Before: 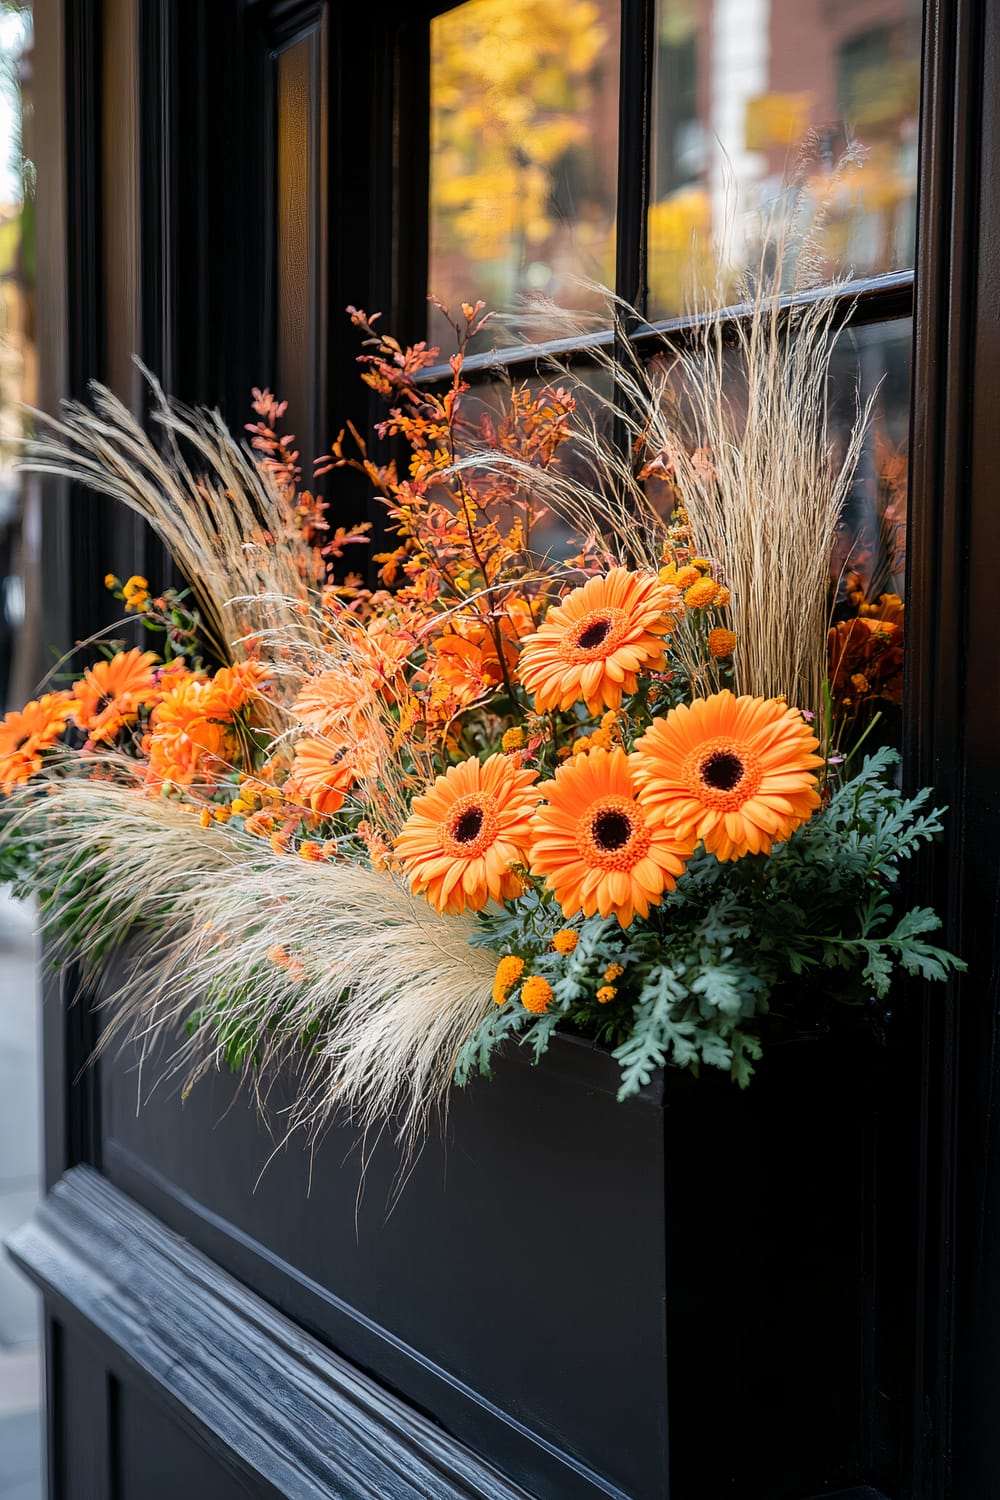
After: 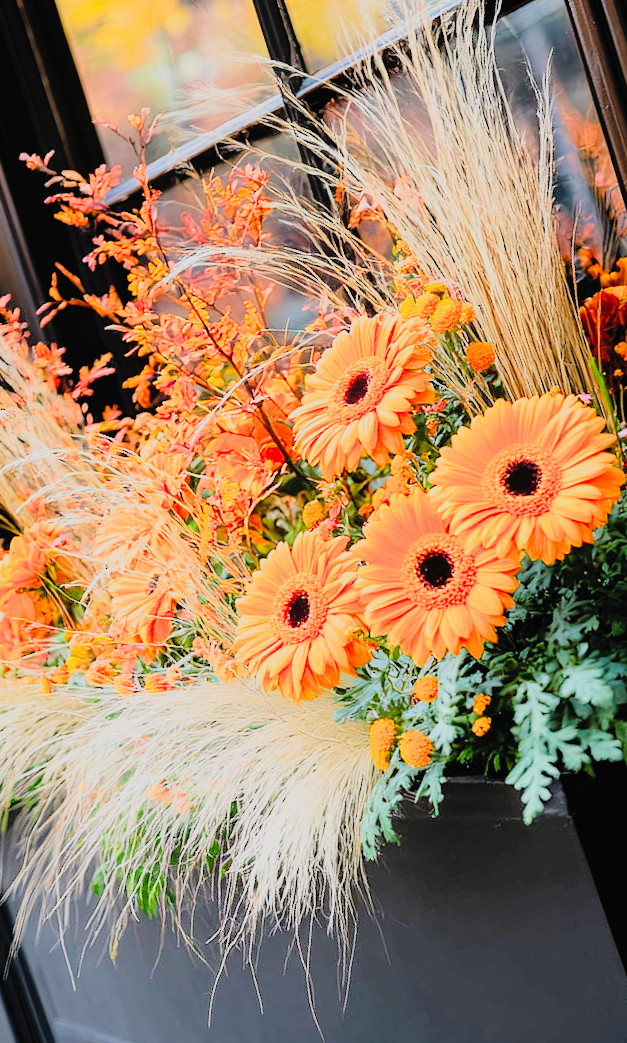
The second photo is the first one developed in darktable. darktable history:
contrast brightness saturation: contrast 0.067, brightness 0.174, saturation 0.408
crop and rotate: angle 18.33°, left 6.882%, right 3.916%, bottom 1.139%
exposure: black level correction 0, exposure 1.096 EV, compensate exposure bias true, compensate highlight preservation false
filmic rgb: black relative exposure -8.57 EV, white relative exposure 5.52 EV, hardness 3.38, contrast 1.015
tone curve: curves: ch0 [(0, 0.009) (0.105, 0.069) (0.195, 0.154) (0.289, 0.278) (0.384, 0.391) (0.513, 0.53) (0.66, 0.667) (0.895, 0.863) (1, 0.919)]; ch1 [(0, 0) (0.161, 0.092) (0.35, 0.33) (0.403, 0.395) (0.456, 0.469) (0.502, 0.499) (0.519, 0.514) (0.576, 0.587) (0.642, 0.645) (0.701, 0.742) (1, 0.942)]; ch2 [(0, 0) (0.371, 0.362) (0.437, 0.437) (0.501, 0.5) (0.53, 0.528) (0.569, 0.551) (0.619, 0.58) (0.883, 0.752) (1, 0.929)], preserve colors none
